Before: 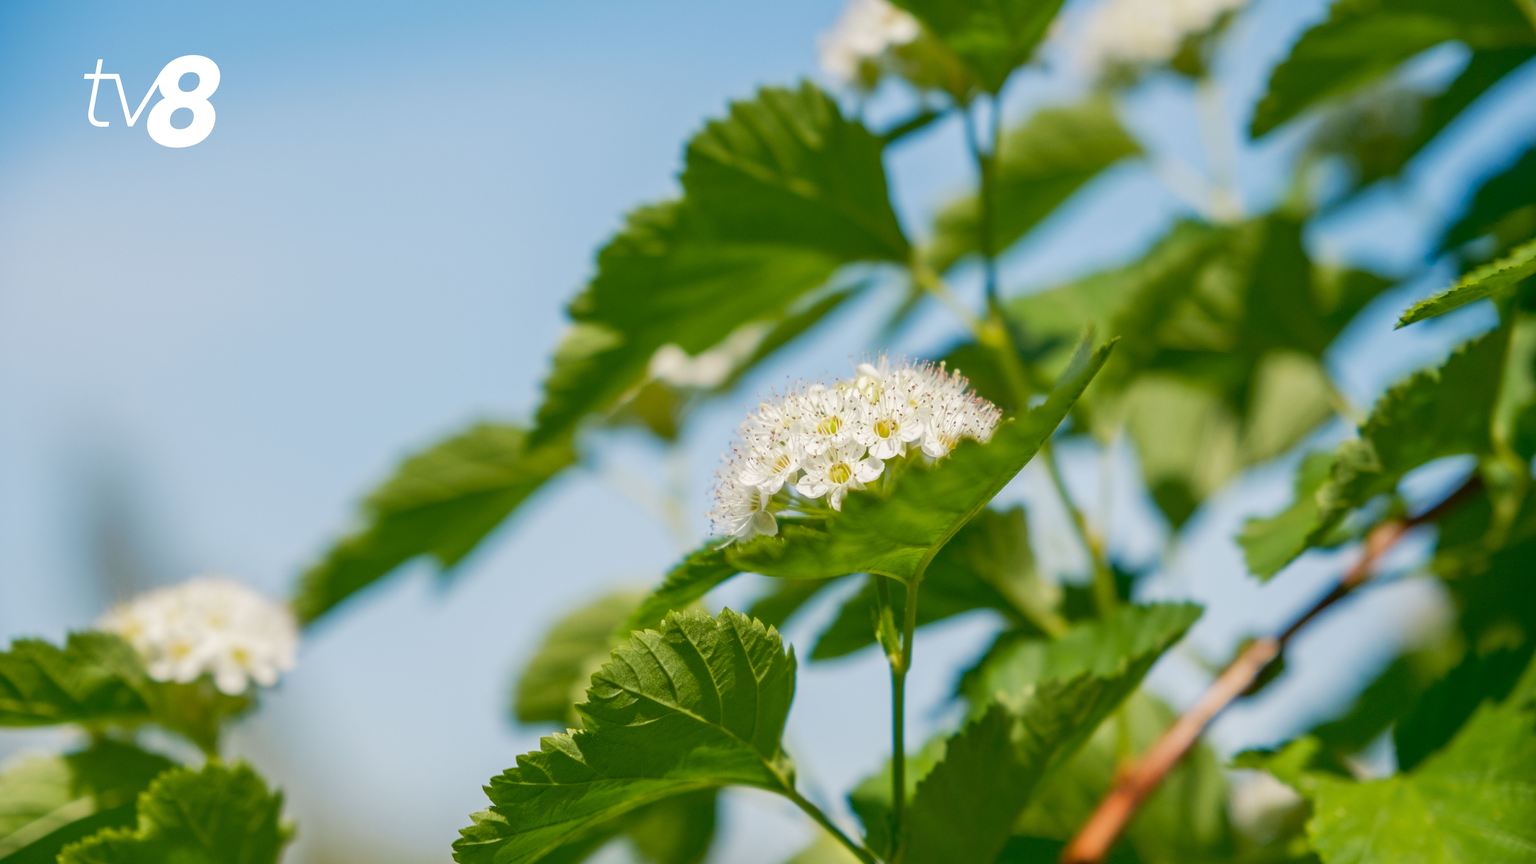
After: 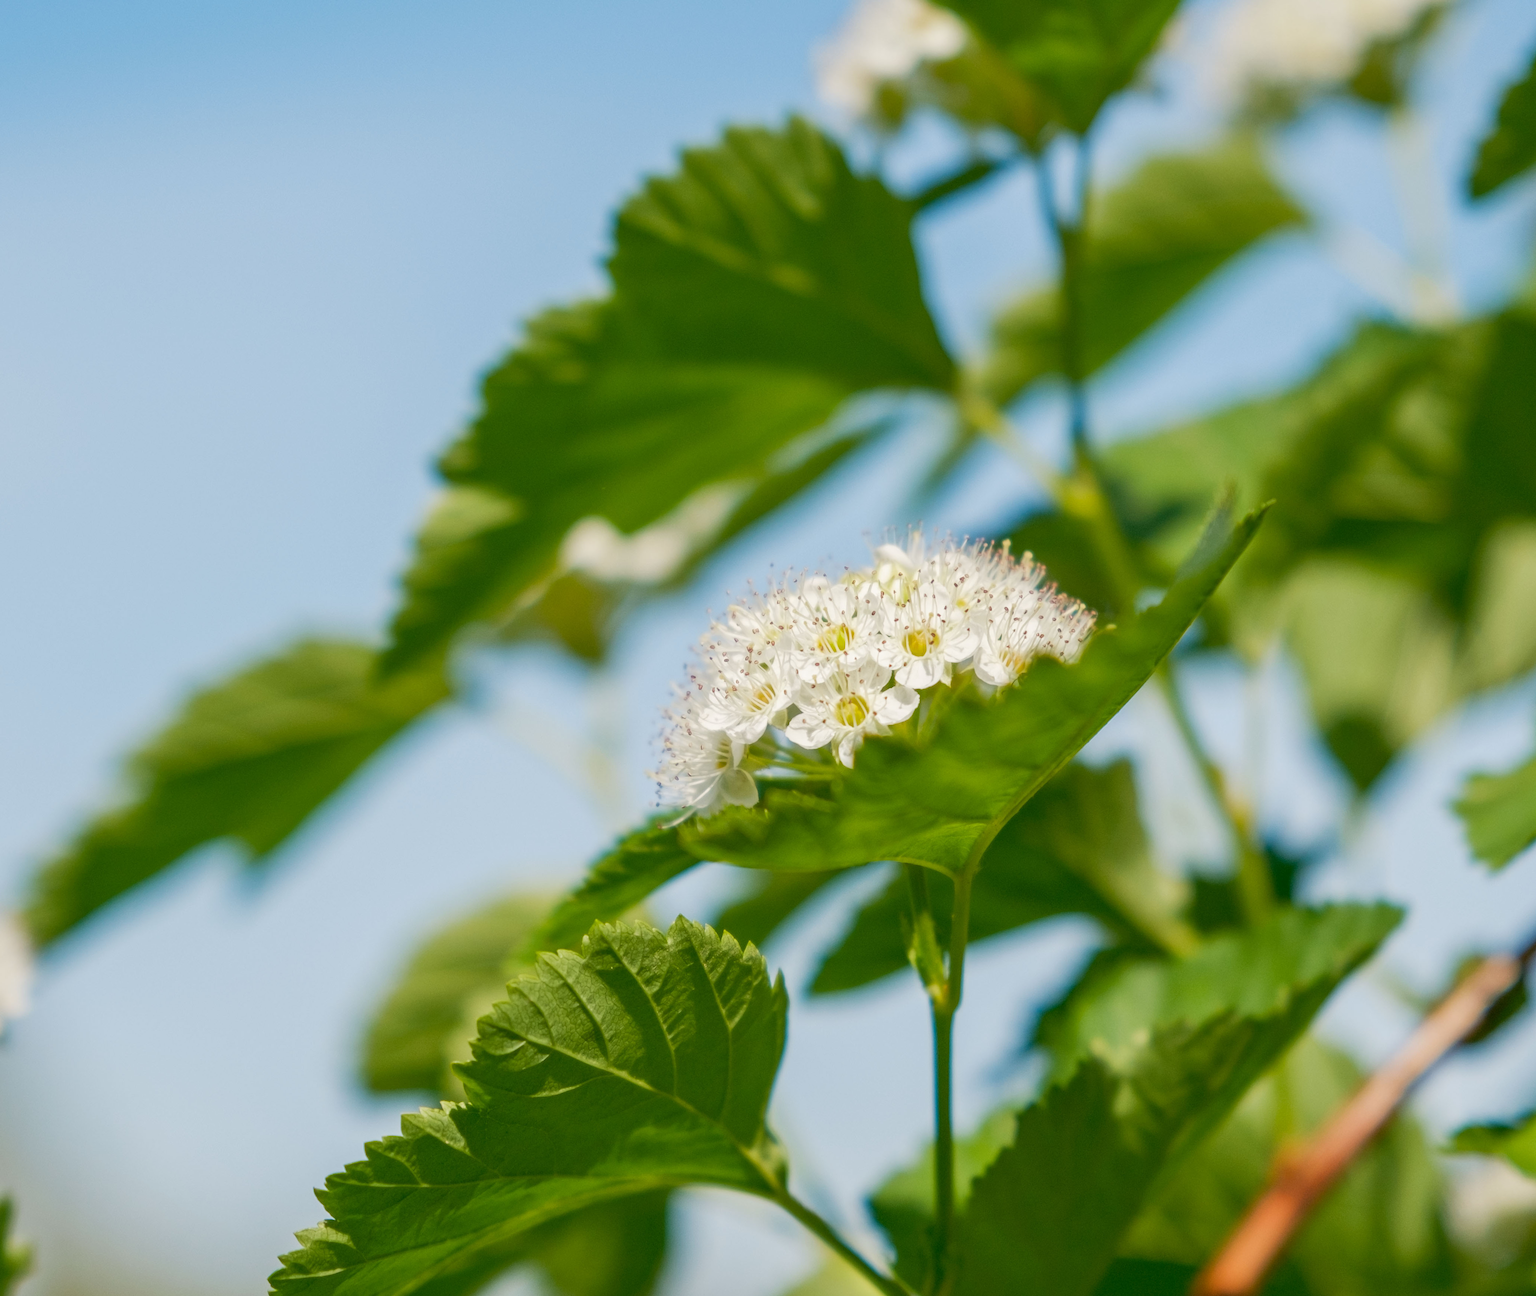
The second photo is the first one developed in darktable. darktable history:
crop and rotate: left 17.732%, right 15.423%
rotate and perspective: rotation -0.45°, automatic cropping original format, crop left 0.008, crop right 0.992, crop top 0.012, crop bottom 0.988
